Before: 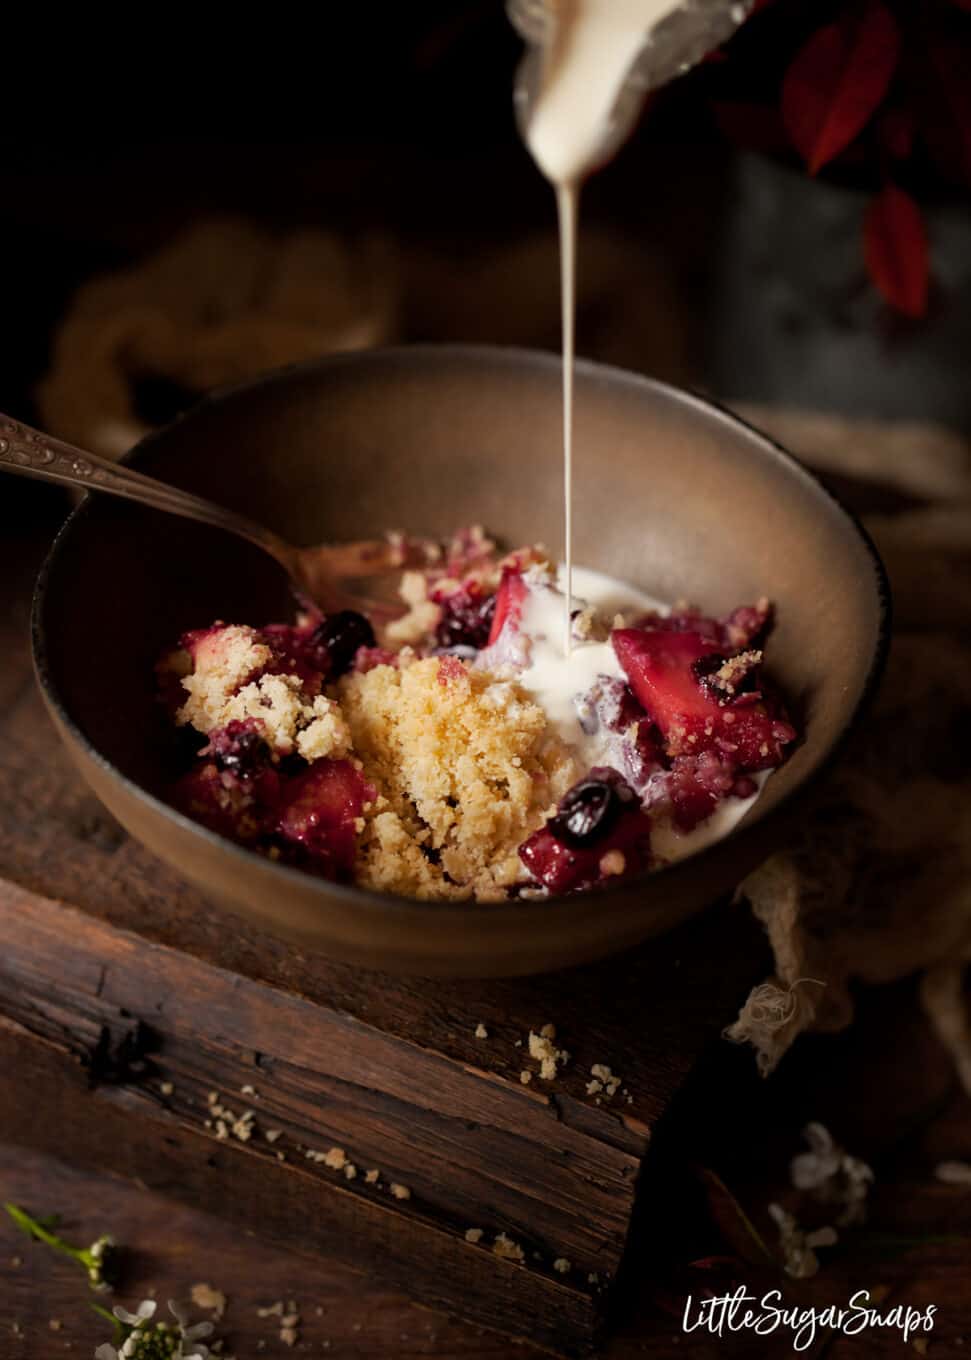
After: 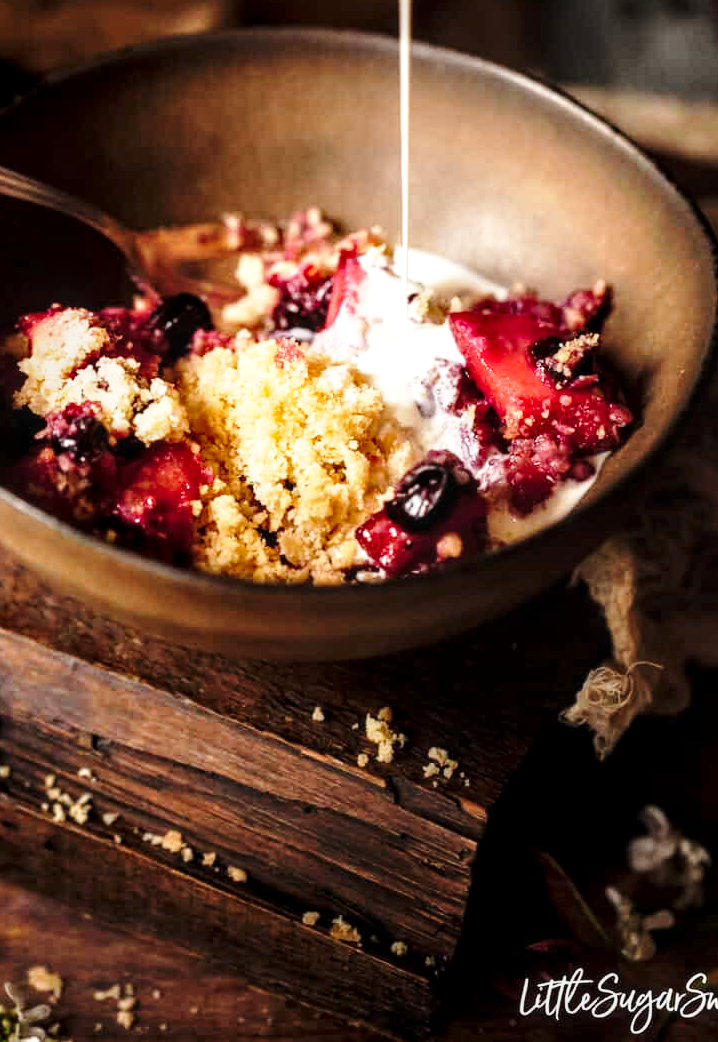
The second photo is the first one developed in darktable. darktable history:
exposure: black level correction 0, exposure 0.498 EV, compensate exposure bias true, compensate highlight preservation false
crop: left 16.87%, top 23.354%, right 9.132%
base curve: curves: ch0 [(0, 0) (0.028, 0.03) (0.121, 0.232) (0.46, 0.748) (0.859, 0.968) (1, 1)], preserve colors none
local contrast: highlights 63%, detail 143%, midtone range 0.421
